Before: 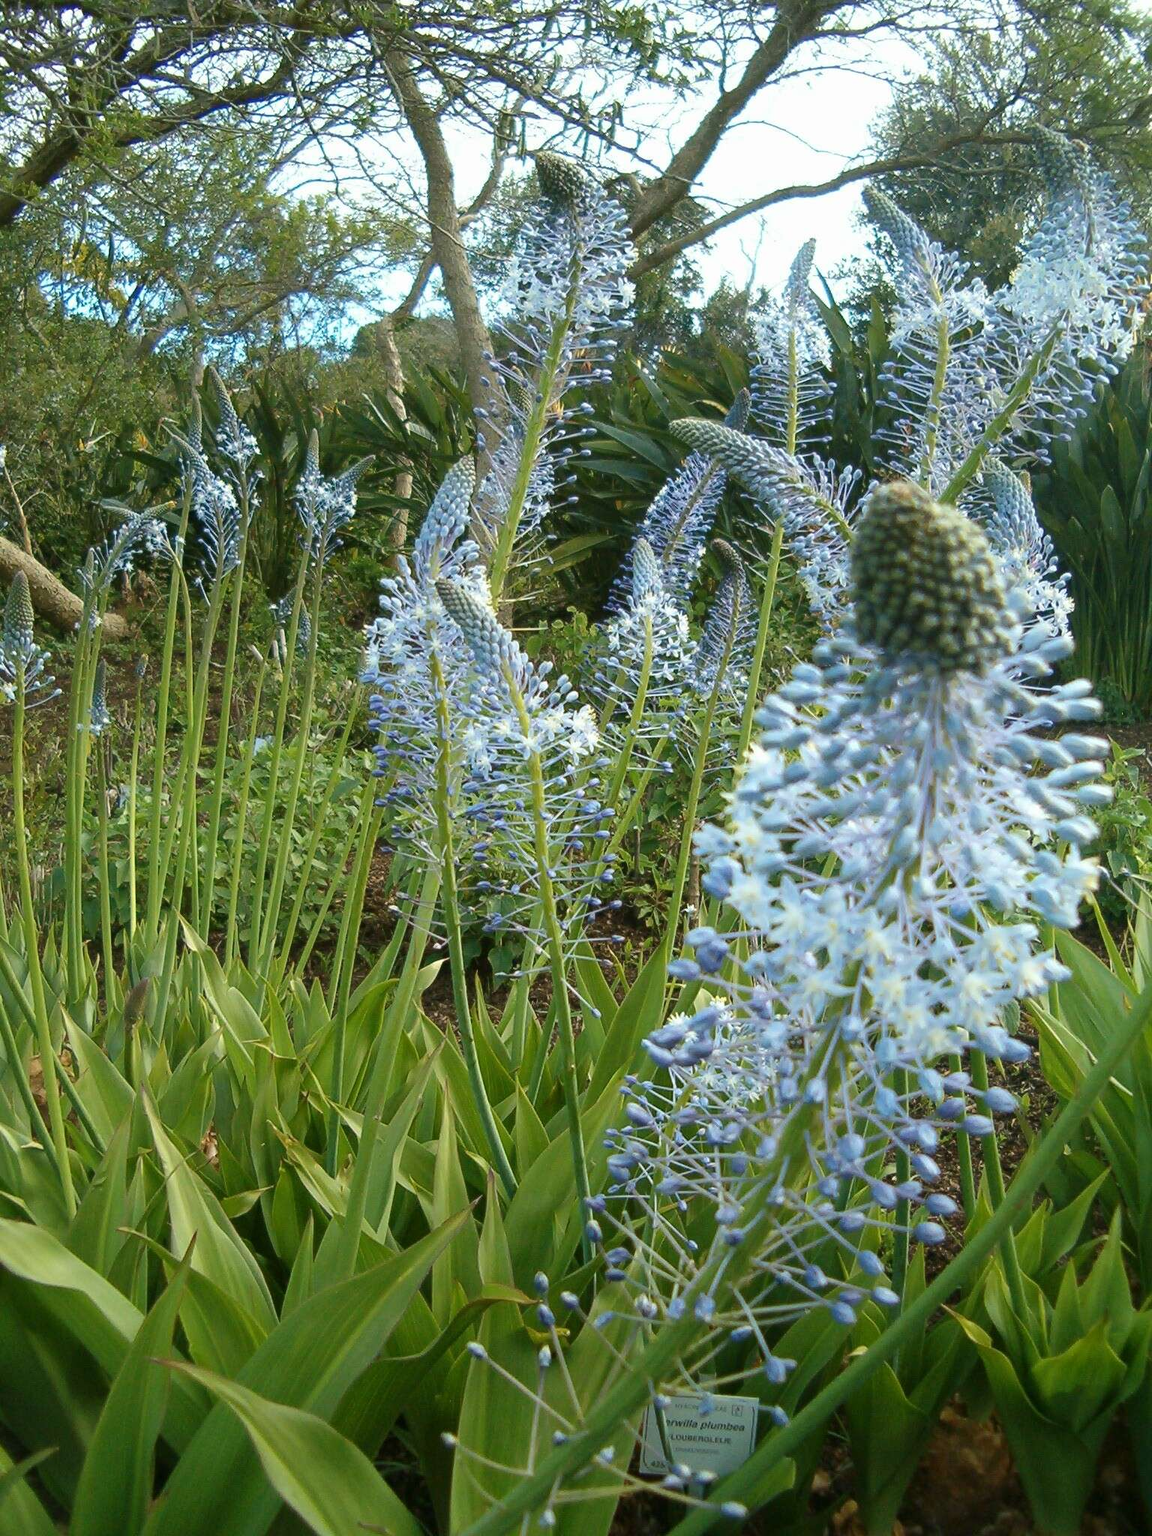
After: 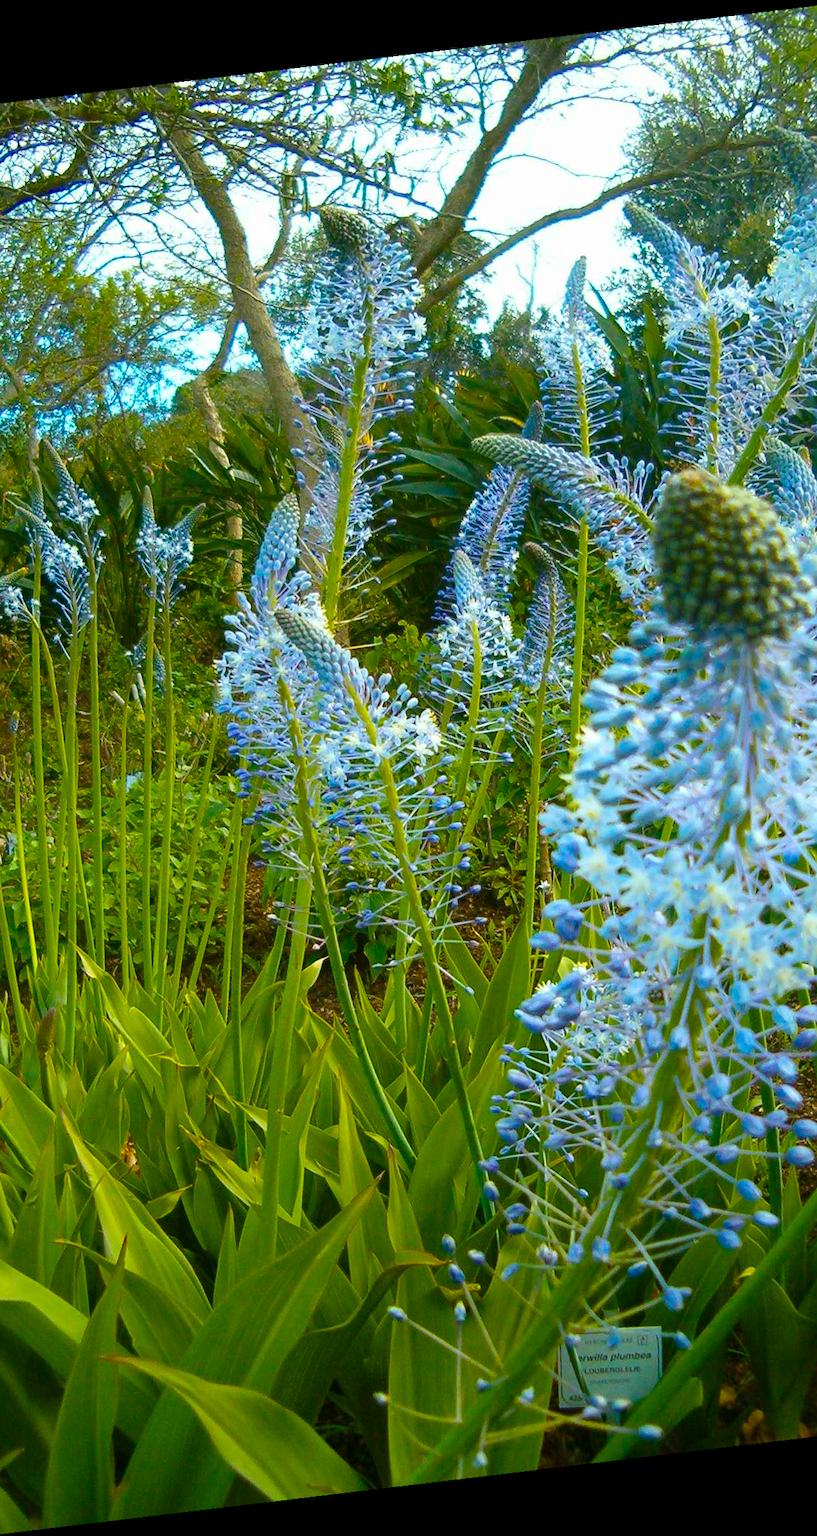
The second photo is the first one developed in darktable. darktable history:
color balance rgb: perceptual saturation grading › global saturation 100%
crop and rotate: left 15.446%, right 17.836%
rotate and perspective: rotation -6.83°, automatic cropping off
